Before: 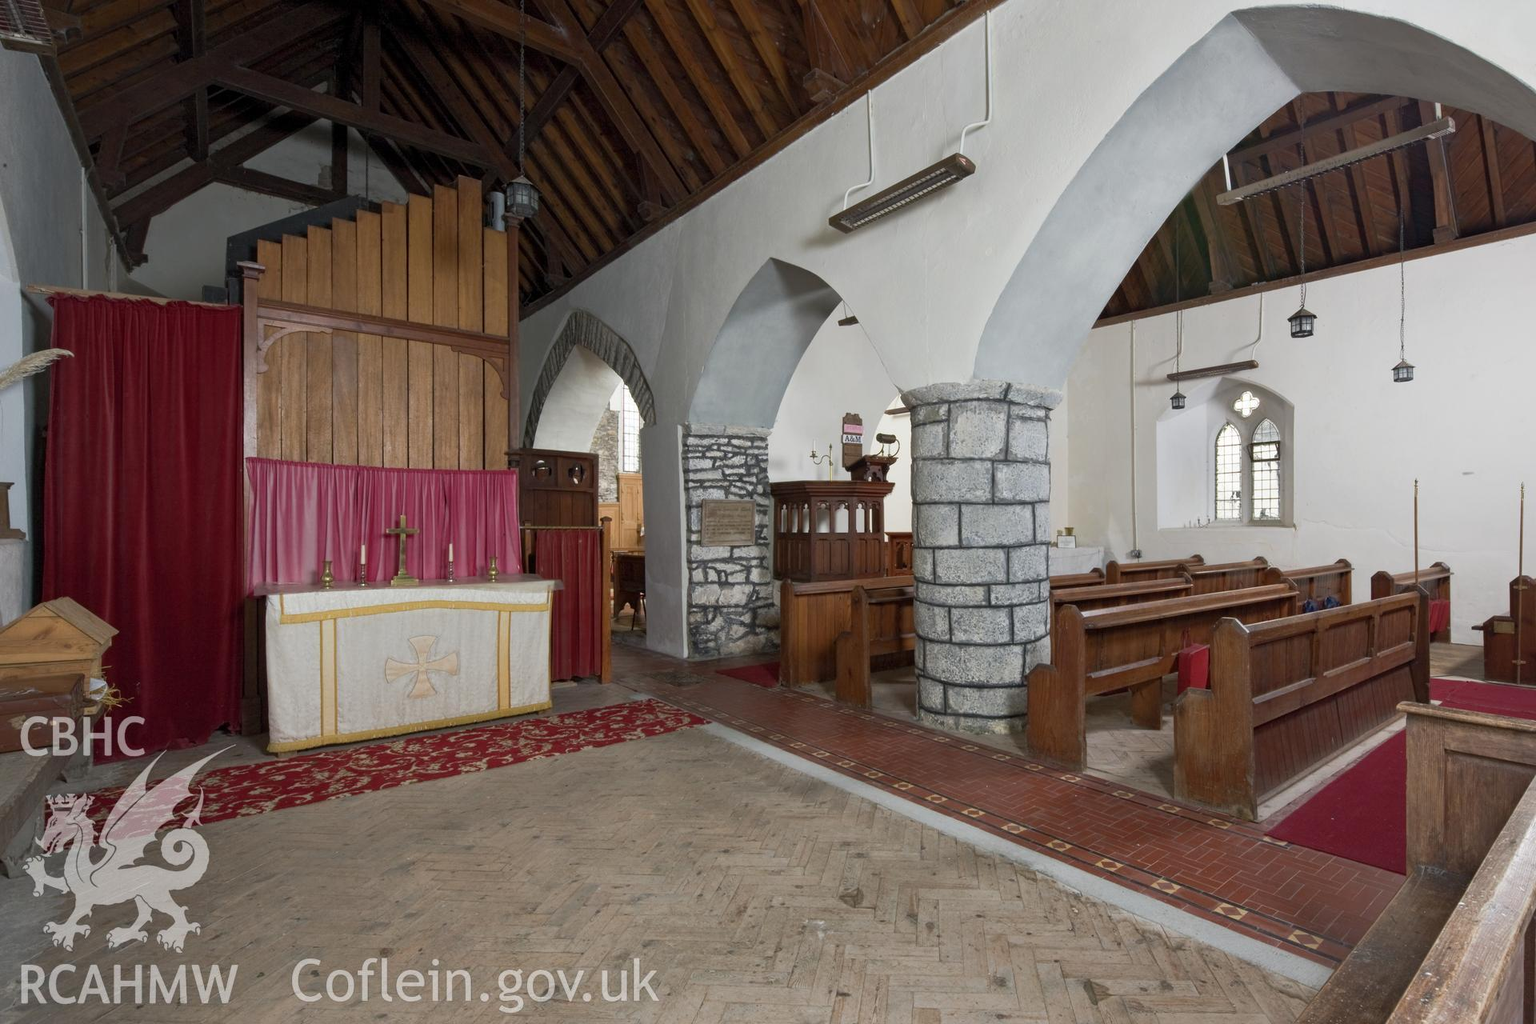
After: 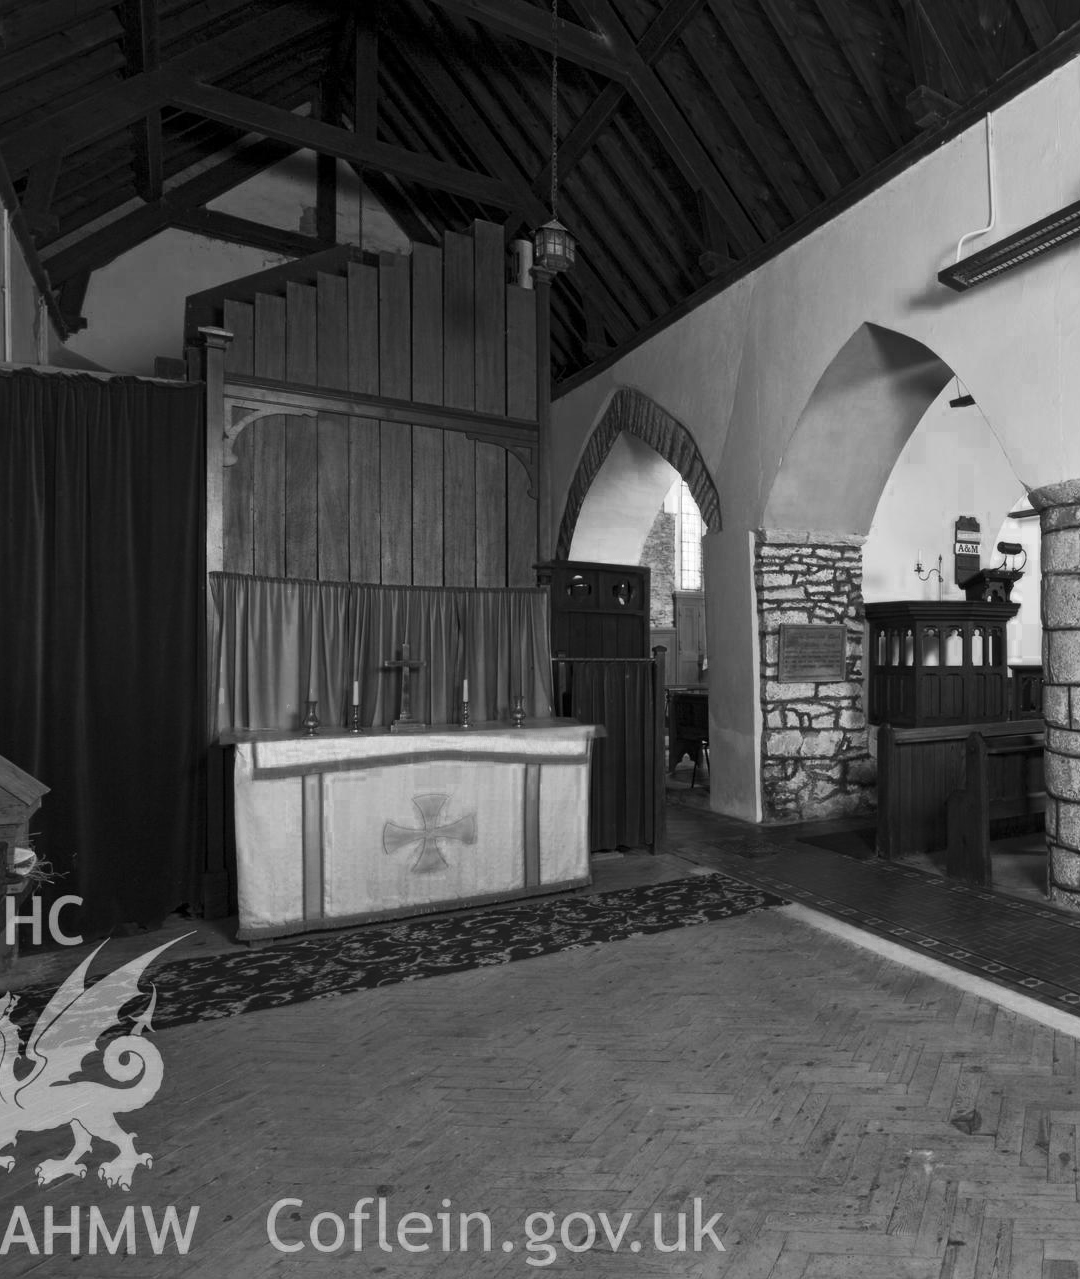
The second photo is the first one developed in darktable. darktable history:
crop: left 5.114%, right 38.589%
color zones: curves: ch0 [(0.002, 0.429) (0.121, 0.212) (0.198, 0.113) (0.276, 0.344) (0.331, 0.541) (0.41, 0.56) (0.482, 0.289) (0.619, 0.227) (0.721, 0.18) (0.821, 0.435) (0.928, 0.555) (1, 0.587)]; ch1 [(0, 0) (0.143, 0) (0.286, 0) (0.429, 0) (0.571, 0) (0.714, 0) (0.857, 0)]
shadows and highlights: shadows 32.83, highlights -47.7, soften with gaussian
contrast brightness saturation: contrast 0.18, saturation 0.3
